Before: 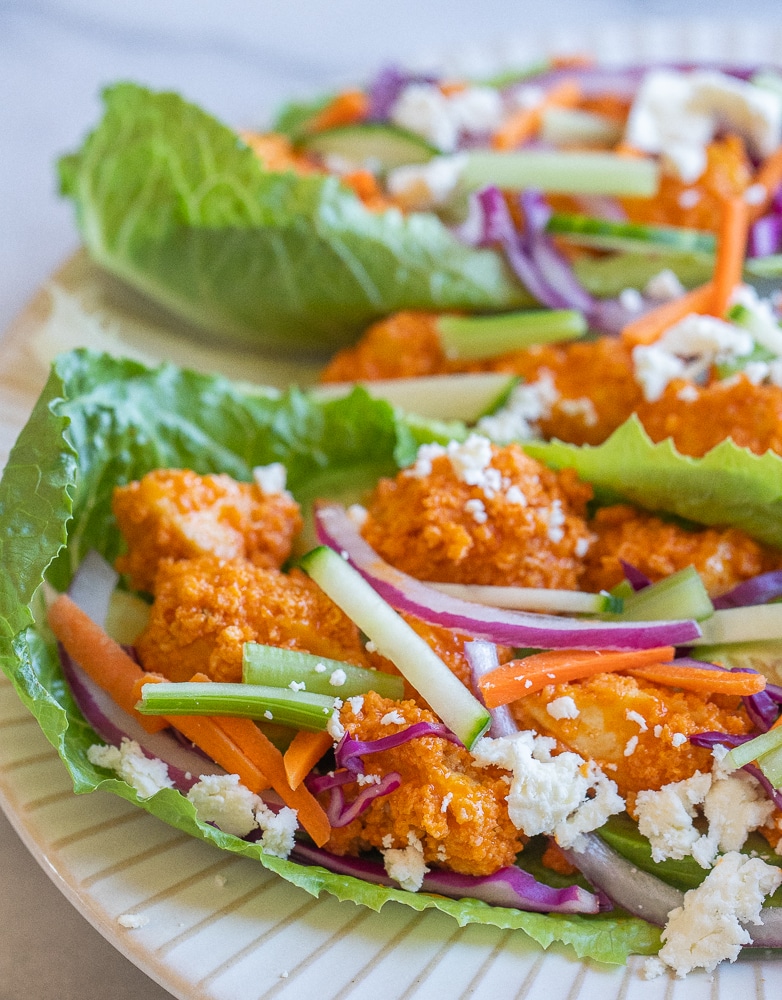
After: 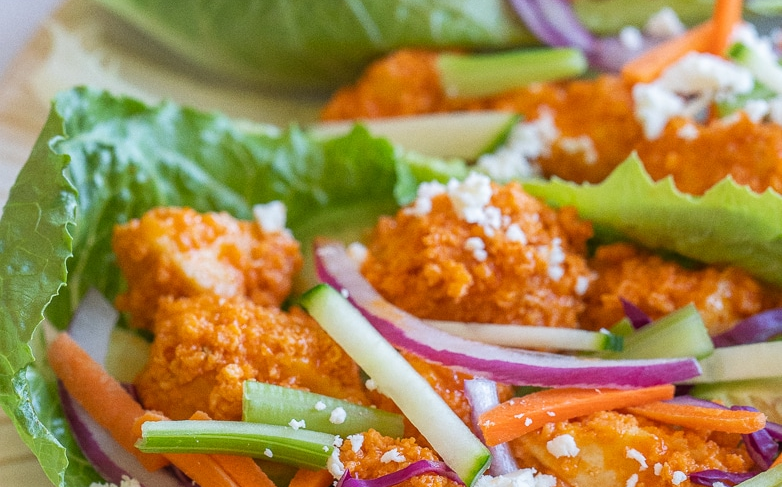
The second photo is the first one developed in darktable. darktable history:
crop and rotate: top 26.297%, bottom 24.916%
